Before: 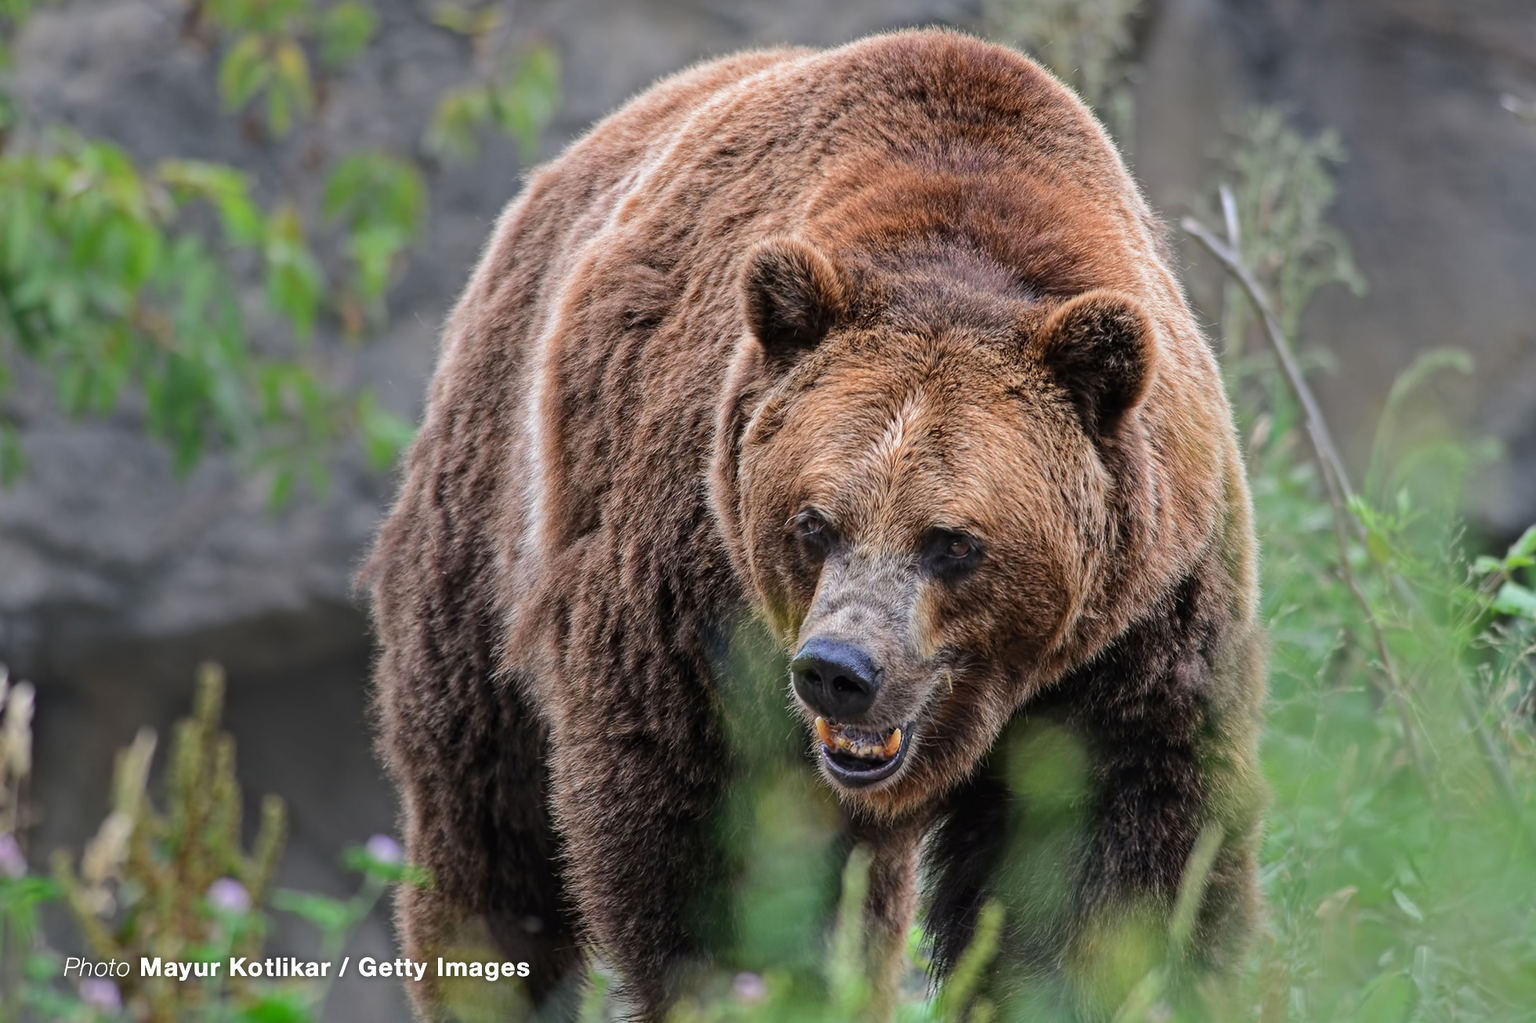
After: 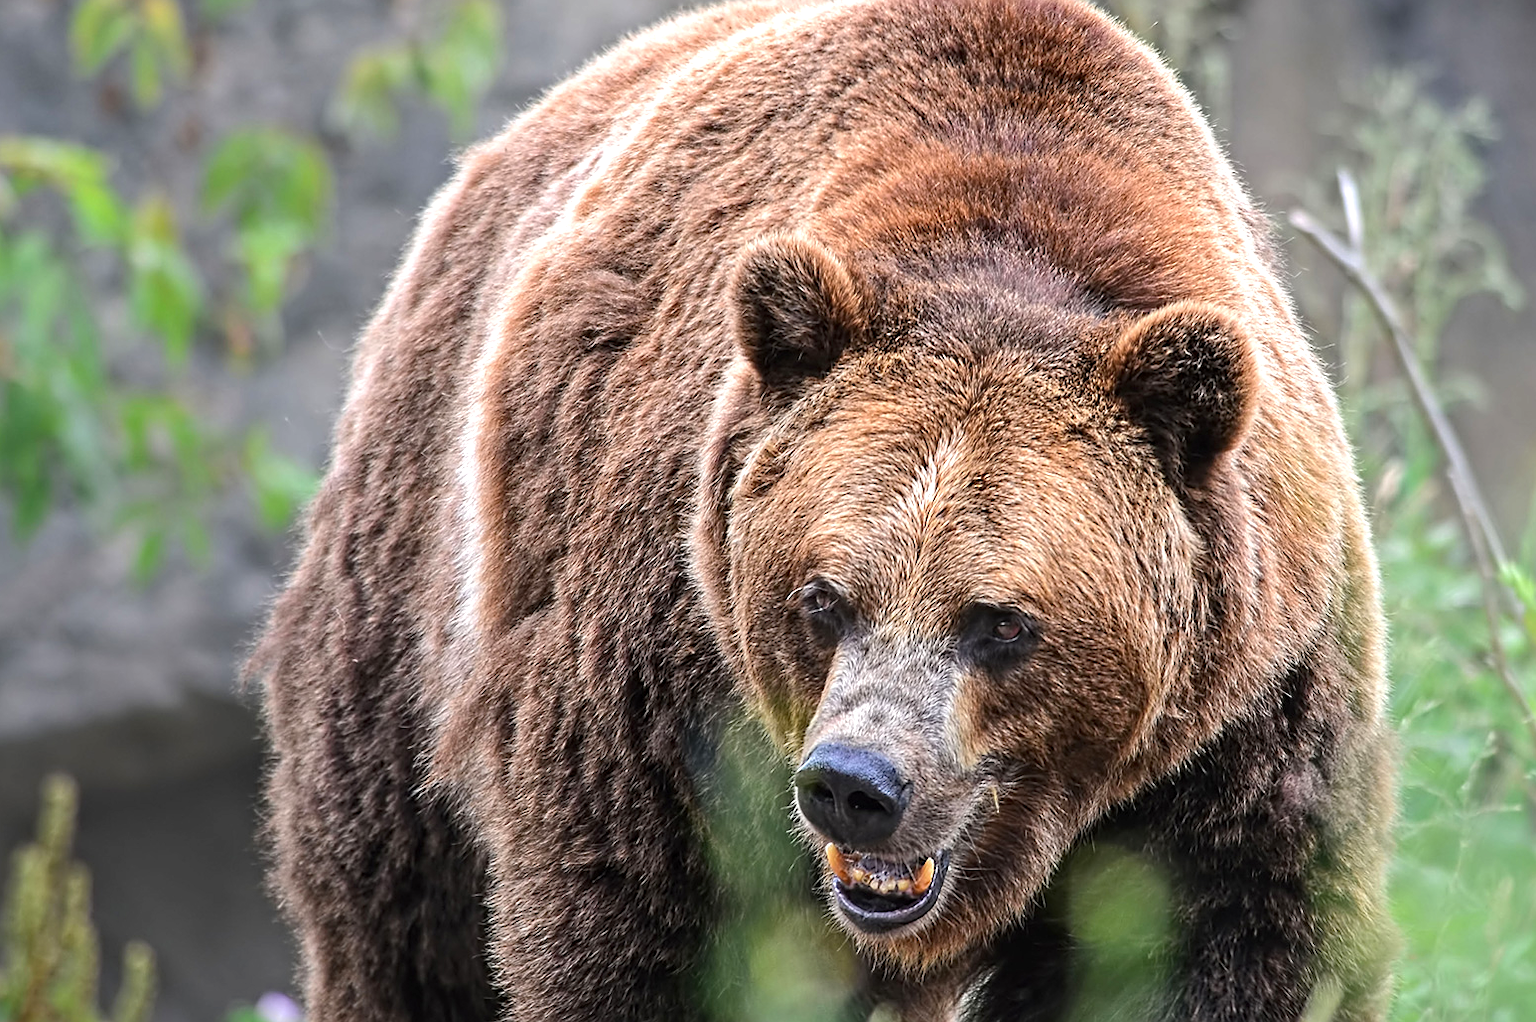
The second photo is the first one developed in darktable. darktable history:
tone equalizer: -8 EV -0.761 EV, -7 EV -0.688 EV, -6 EV -0.625 EV, -5 EV -0.391 EV, -3 EV 0.368 EV, -2 EV 0.6 EV, -1 EV 0.676 EV, +0 EV 0.761 EV, smoothing diameter 24.84%, edges refinement/feathering 9.06, preserve details guided filter
crop and rotate: left 10.728%, top 5.091%, right 10.307%, bottom 15.971%
sharpen: on, module defaults
